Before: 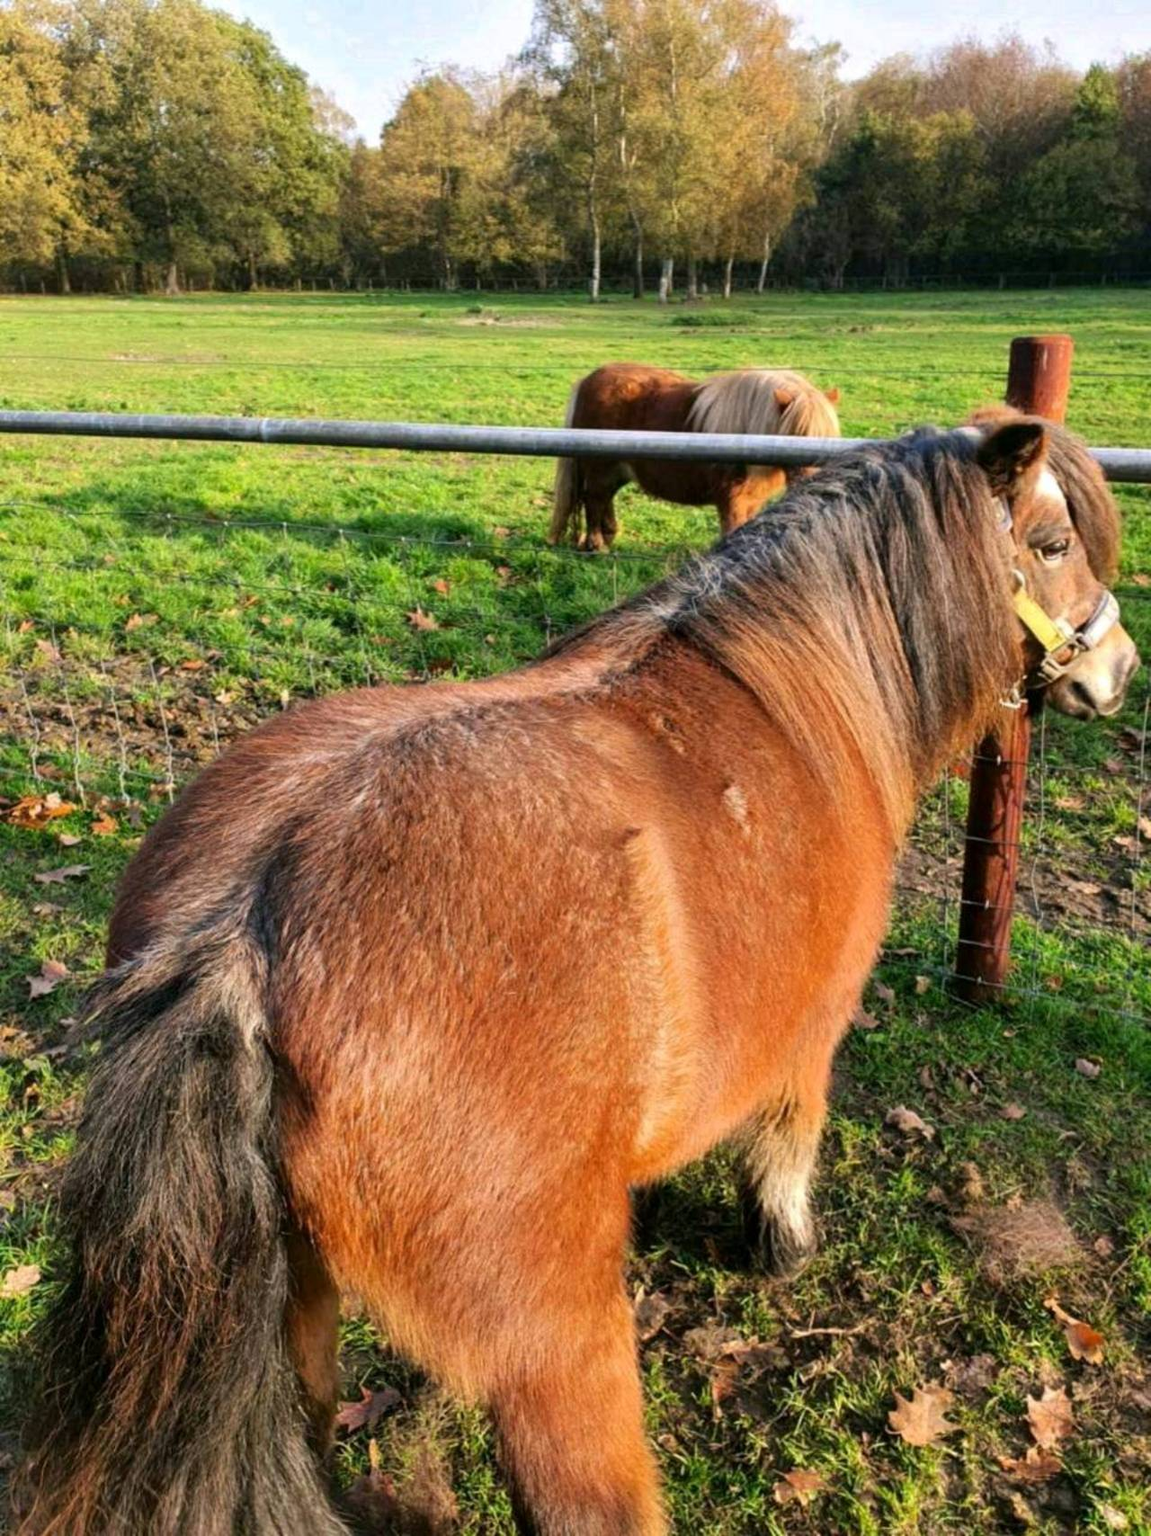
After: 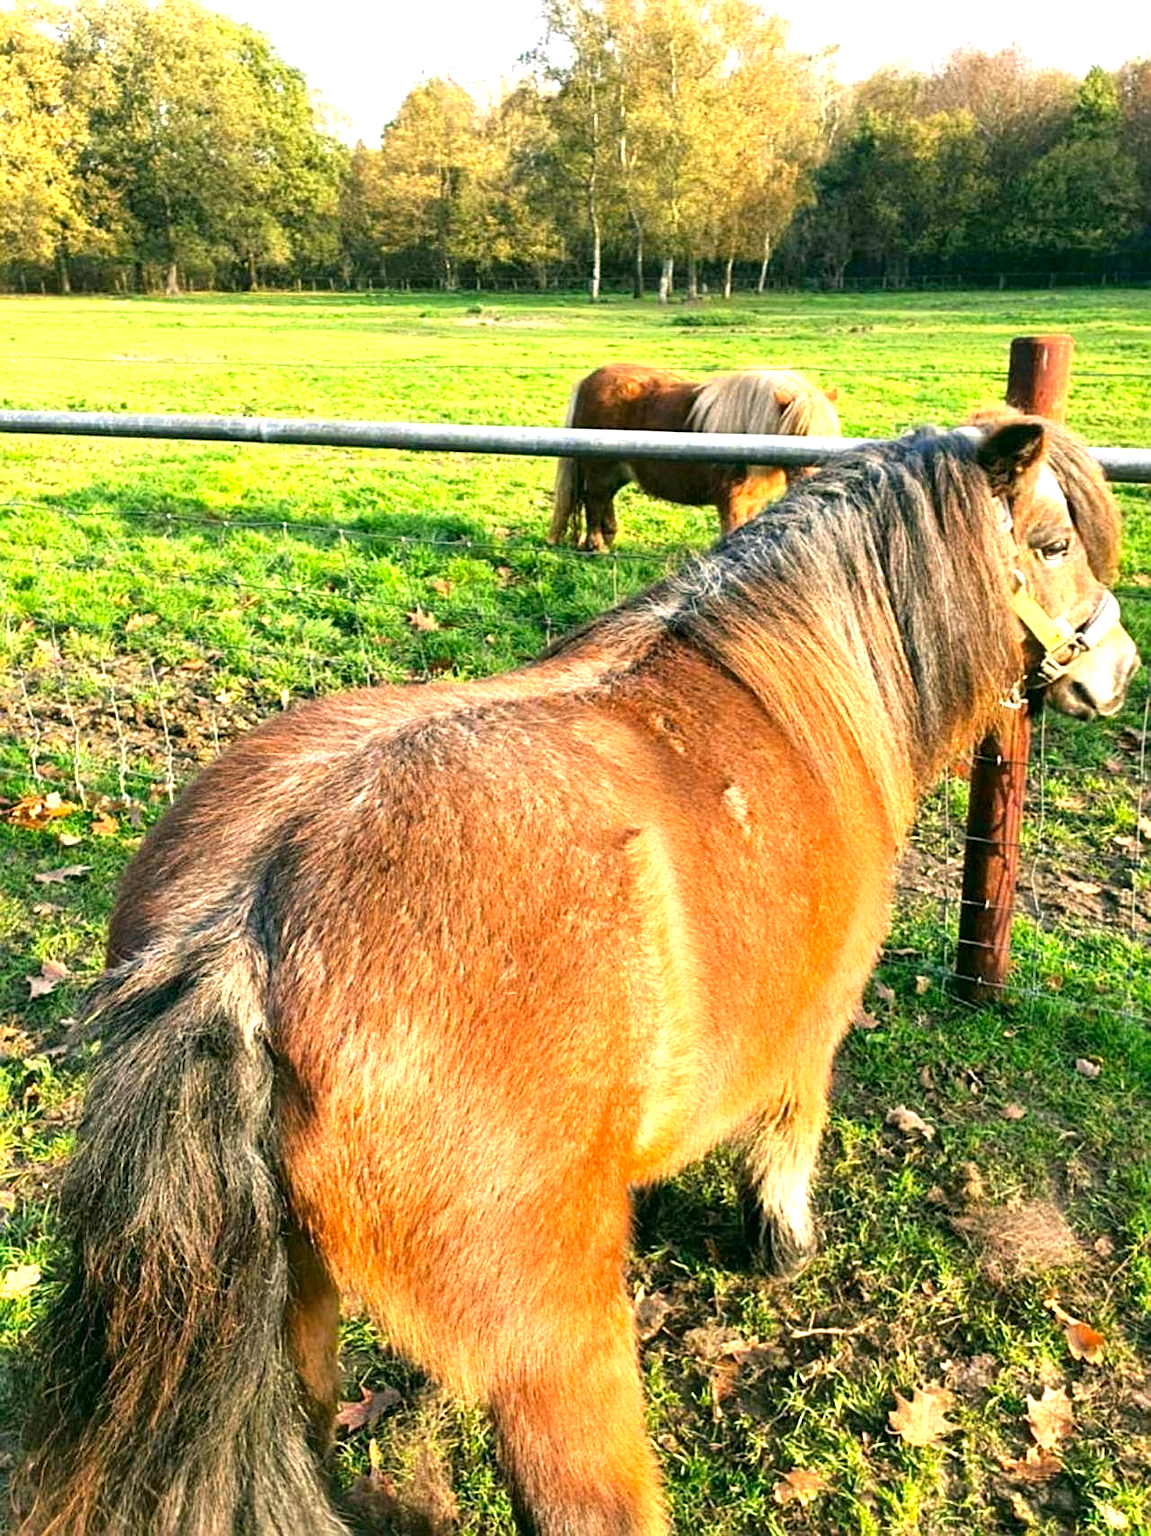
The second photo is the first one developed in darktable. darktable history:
sharpen: on, module defaults
color correction: highlights a* -0.34, highlights b* 9.1, shadows a* -8.81, shadows b* 0.722
exposure: black level correction 0, exposure 1.098 EV, compensate highlight preservation false
